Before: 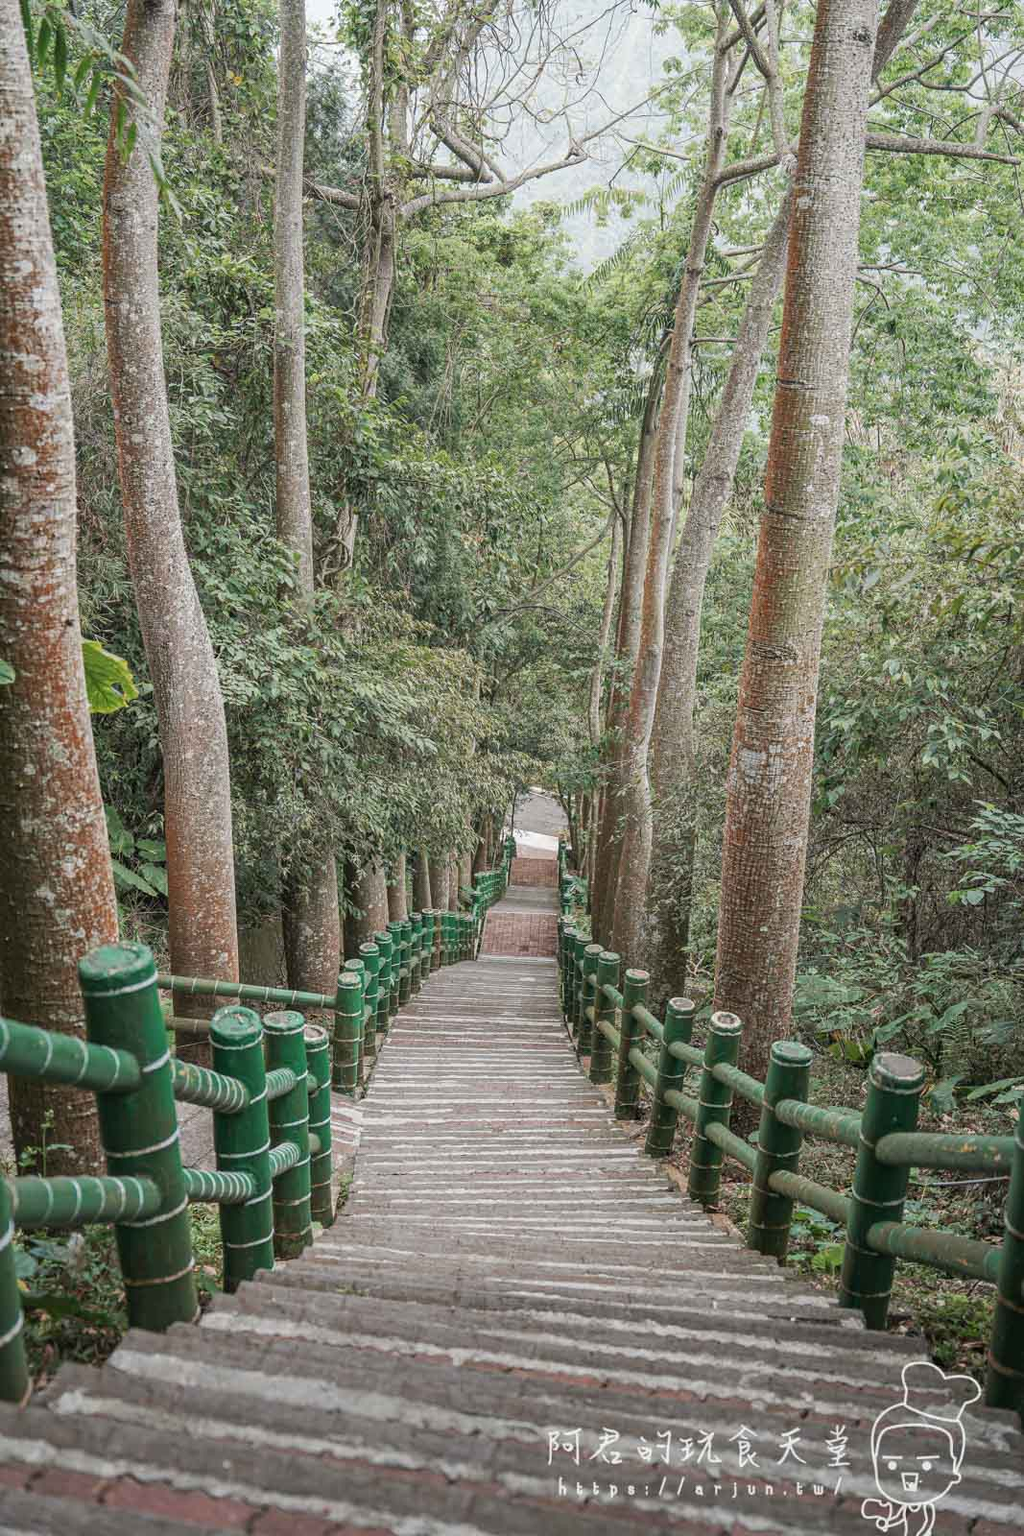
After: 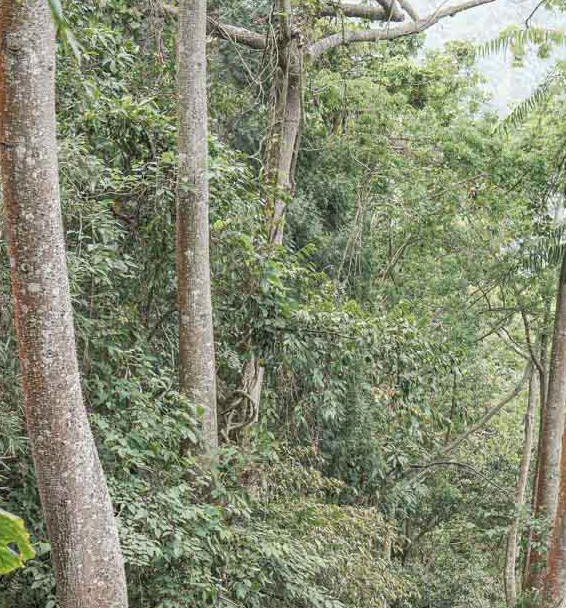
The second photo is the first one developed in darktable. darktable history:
exposure: exposure 0.203 EV, compensate highlight preservation false
crop: left 10.283%, top 10.608%, right 36.668%, bottom 51.218%
